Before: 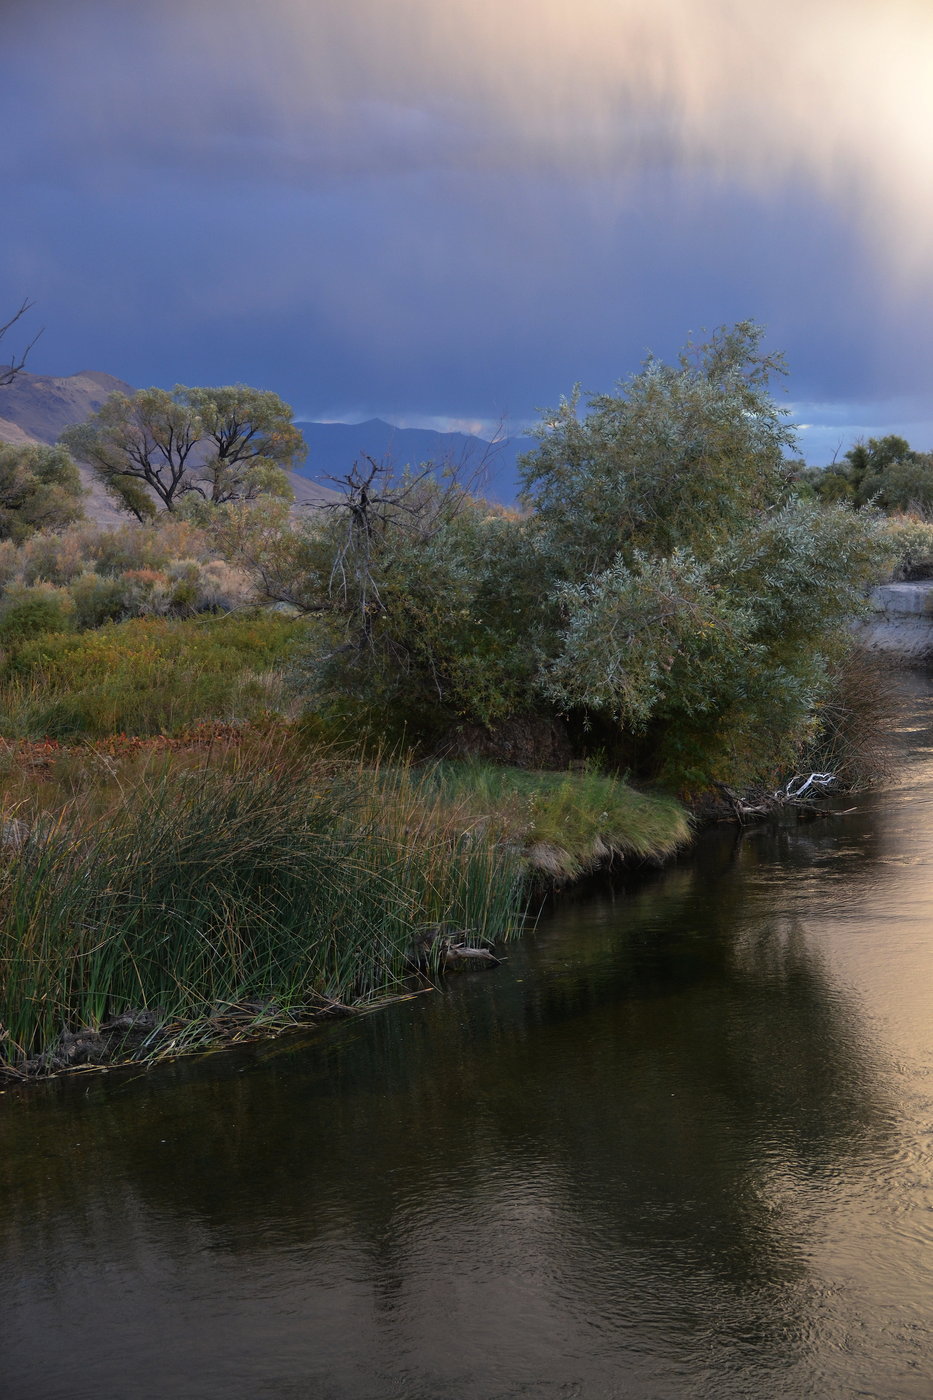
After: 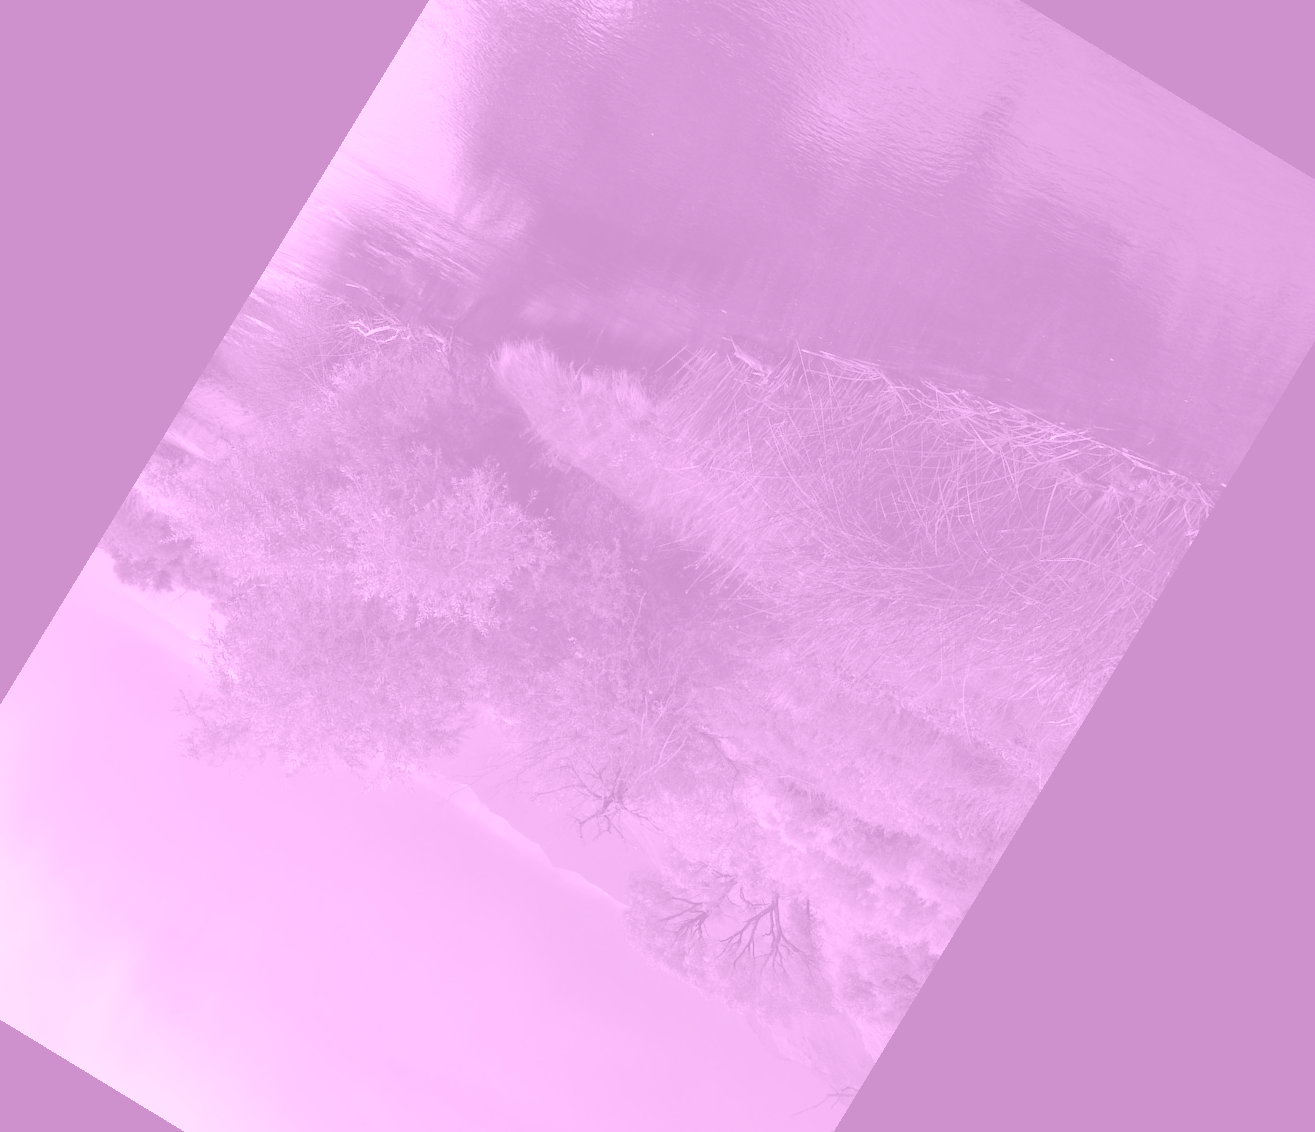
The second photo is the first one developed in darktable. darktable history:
color zones: curves: ch0 [(0.018, 0.548) (0.197, 0.654) (0.425, 0.447) (0.605, 0.658) (0.732, 0.579)]; ch1 [(0.105, 0.531) (0.224, 0.531) (0.386, 0.39) (0.618, 0.456) (0.732, 0.456) (0.956, 0.421)]; ch2 [(0.039, 0.583) (0.215, 0.465) (0.399, 0.544) (0.465, 0.548) (0.614, 0.447) (0.724, 0.43) (0.882, 0.623) (0.956, 0.632)]
crop and rotate: angle 148.68°, left 9.111%, top 15.603%, right 4.588%, bottom 17.041%
colorize: hue 331.2°, saturation 69%, source mix 30.28%, lightness 69.02%, version 1
